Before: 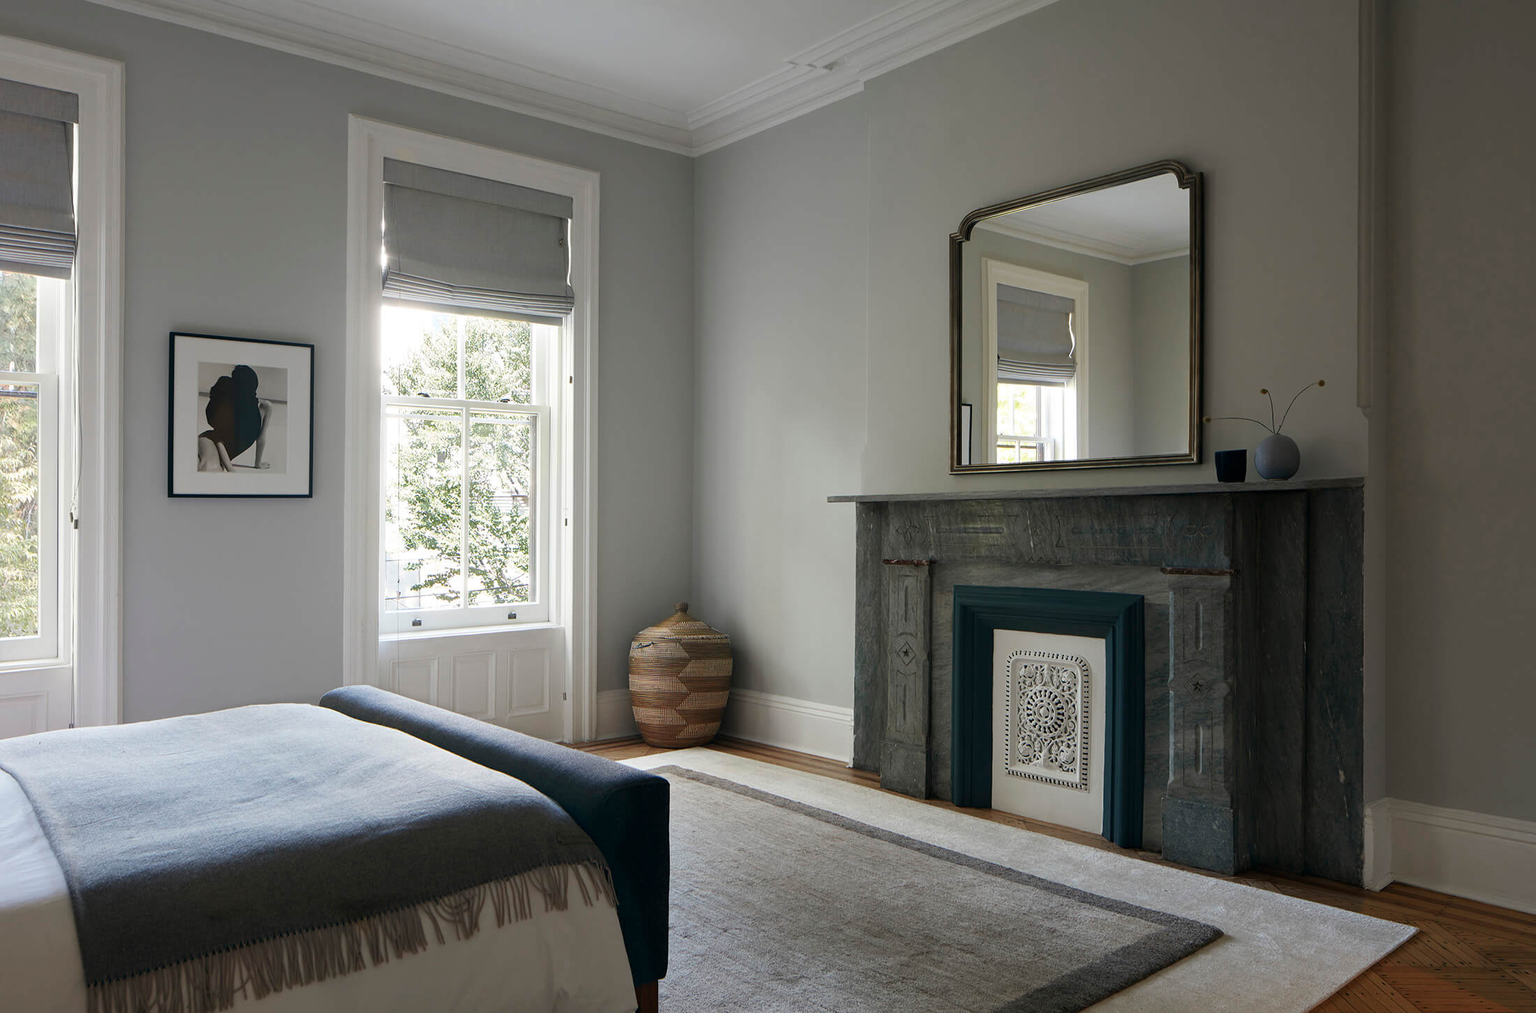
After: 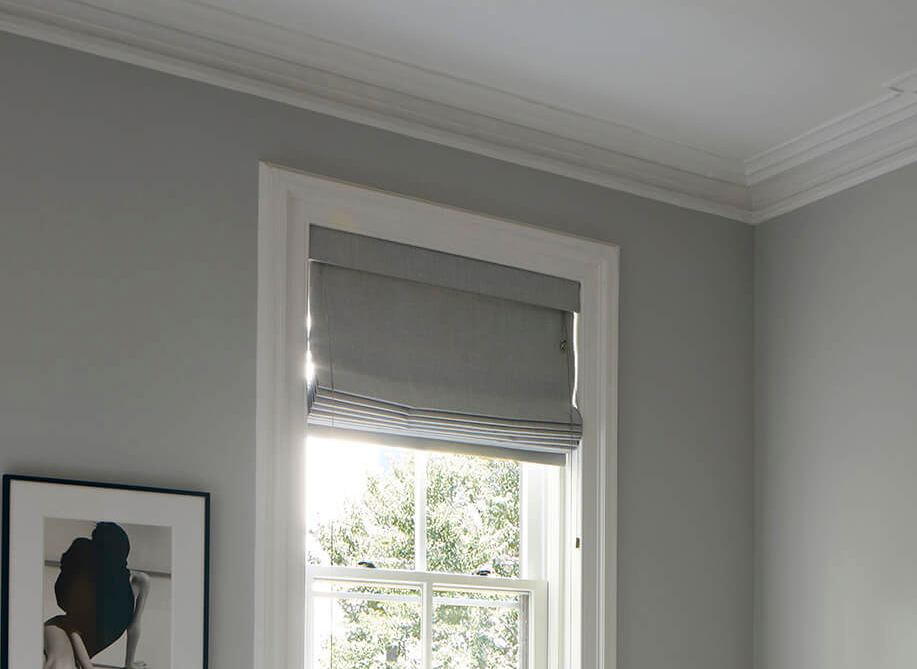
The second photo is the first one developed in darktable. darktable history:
crop and rotate: left 10.944%, top 0.106%, right 47.363%, bottom 53.754%
color balance rgb: power › luminance -3.84%, power › hue 139.72°, perceptual saturation grading › global saturation 18.02%
